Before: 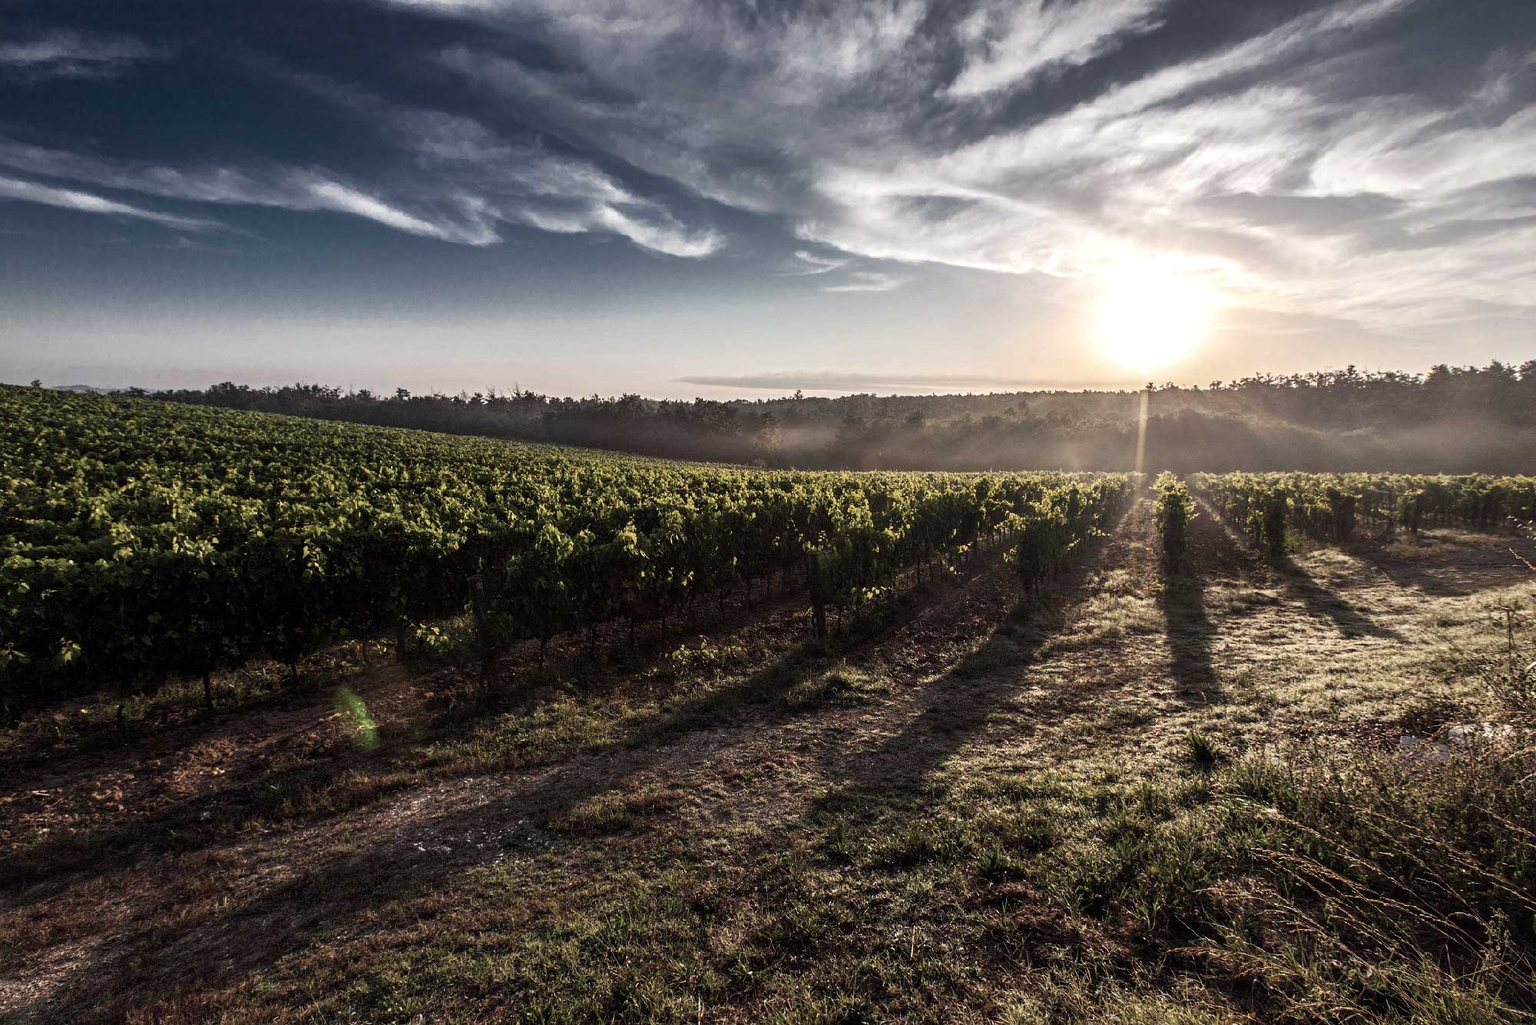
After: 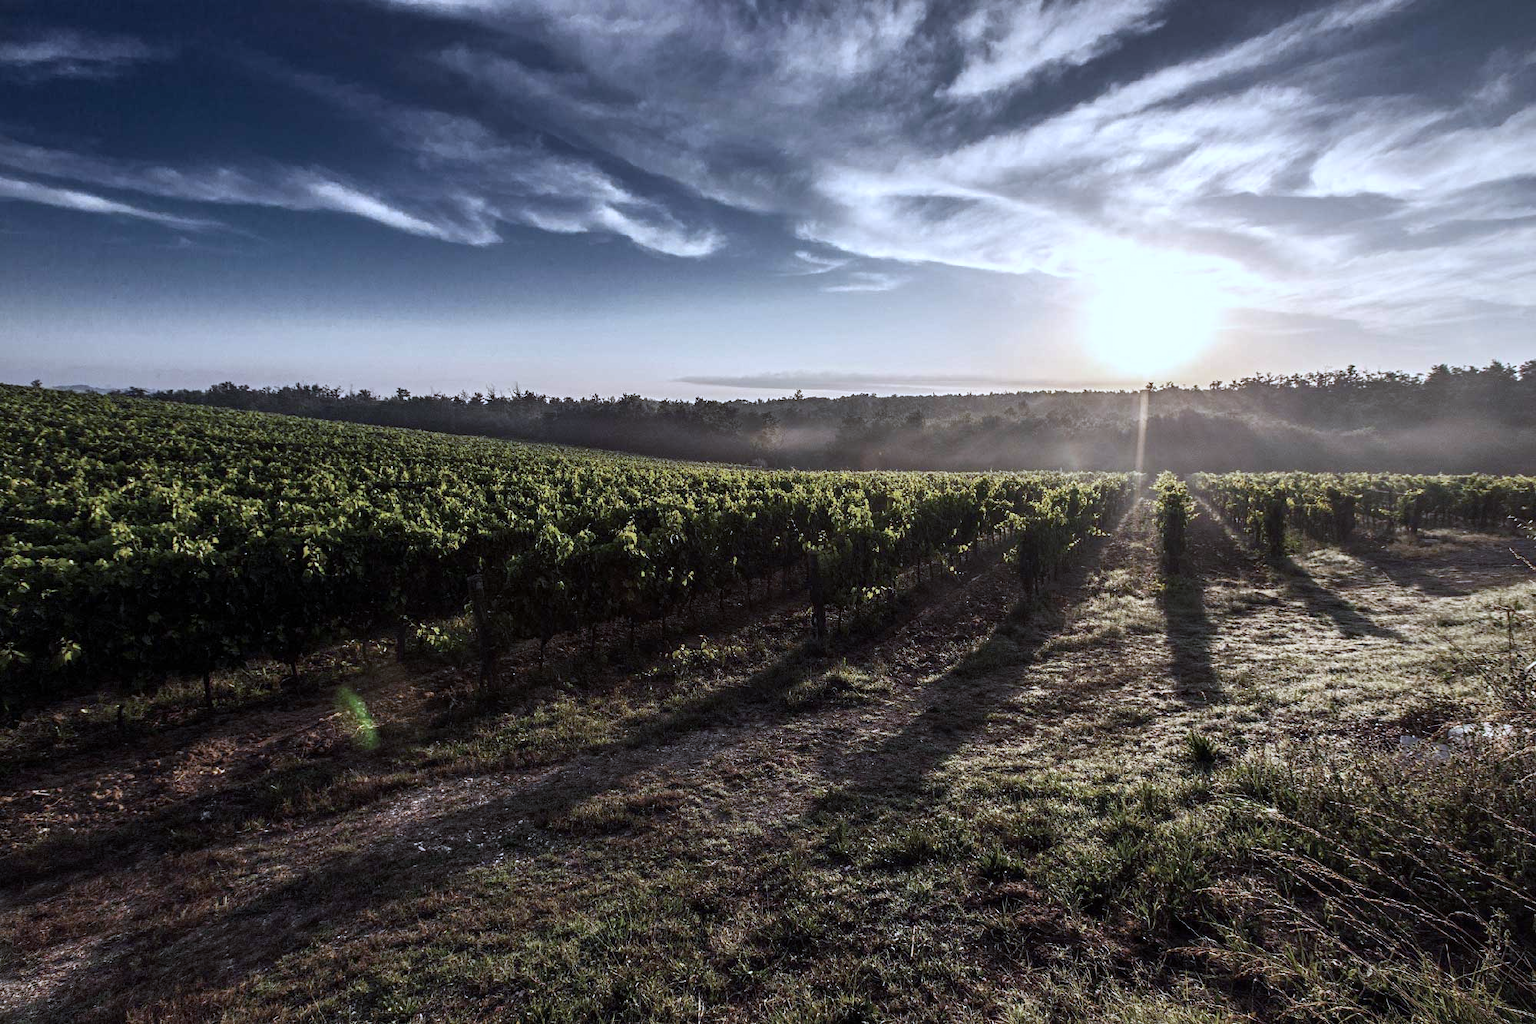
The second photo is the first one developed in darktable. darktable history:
white balance: red 0.926, green 1.003, blue 1.133
vibrance: on, module defaults
